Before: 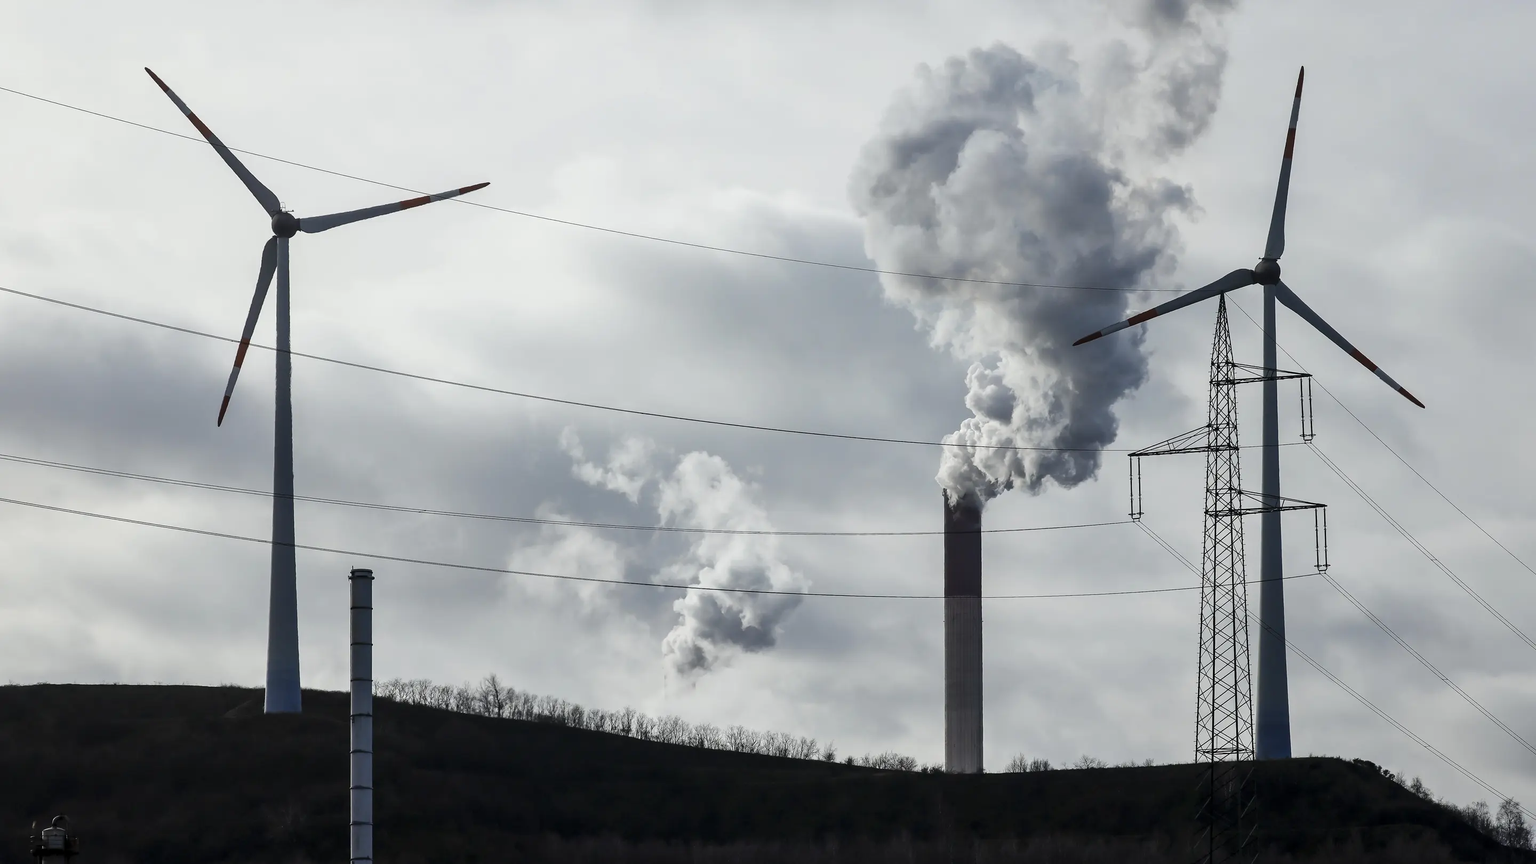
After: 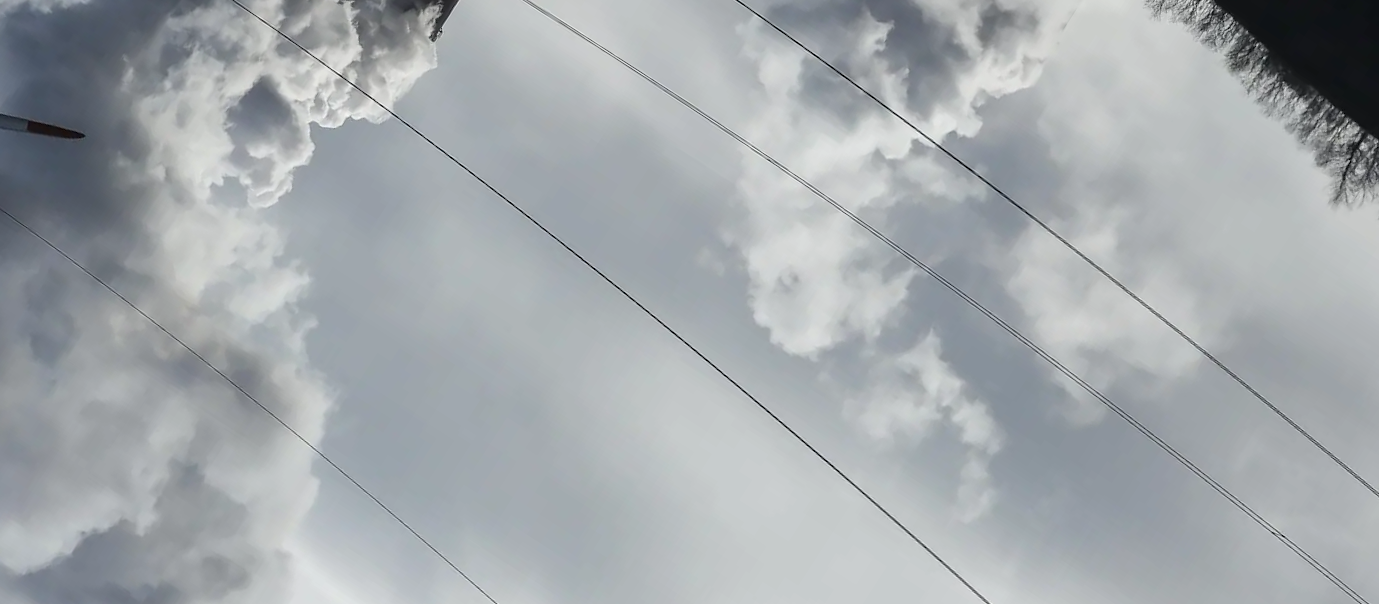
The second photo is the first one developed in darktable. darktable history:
crop and rotate: angle 147.23°, left 9.17%, top 15.677%, right 4.459%, bottom 17.024%
